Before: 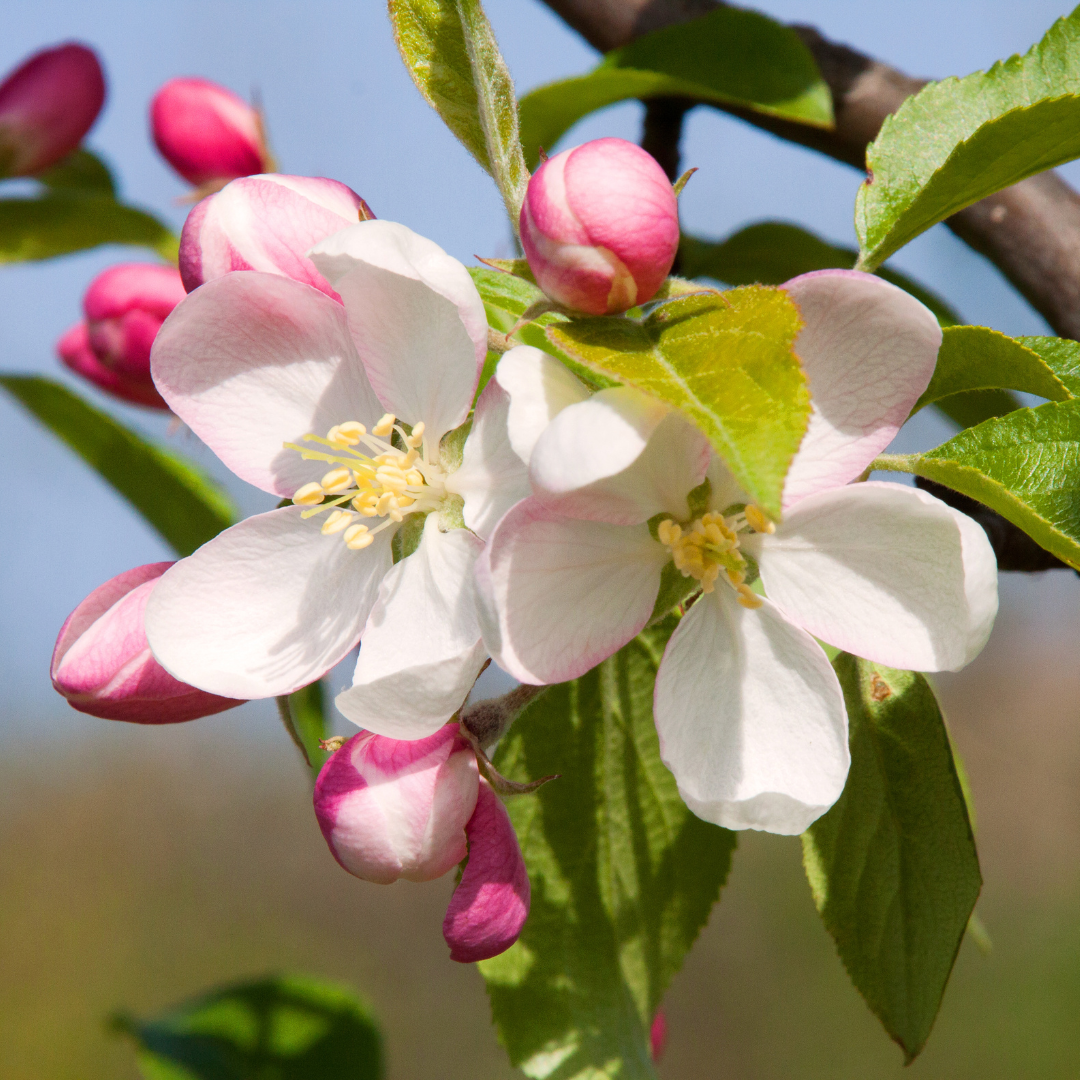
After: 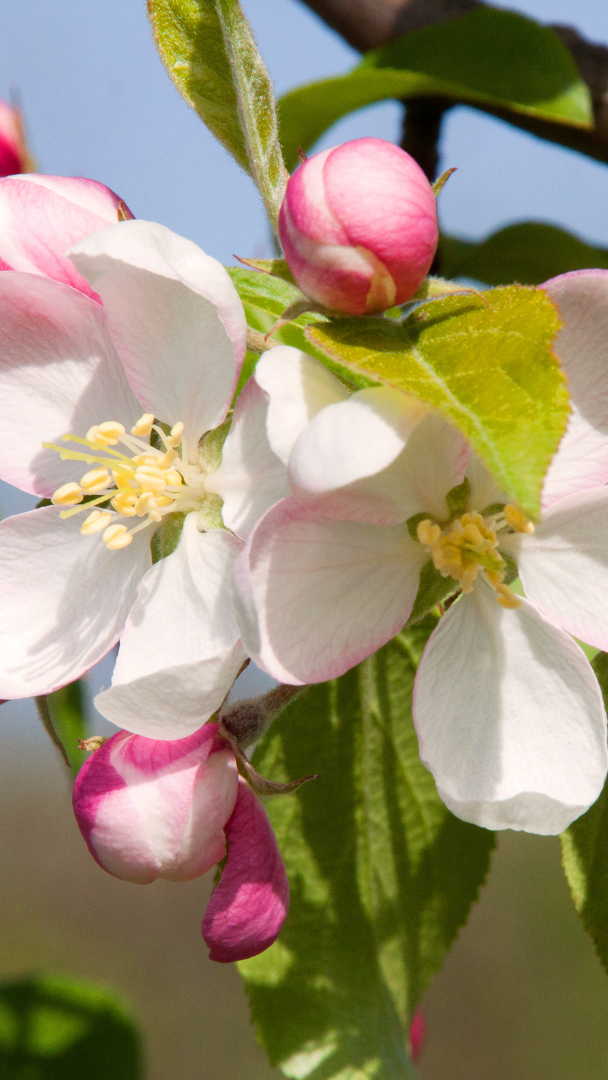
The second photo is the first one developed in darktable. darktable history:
levels: mode automatic, levels [0.062, 0.494, 0.925]
crop and rotate: left 22.431%, right 21.267%
